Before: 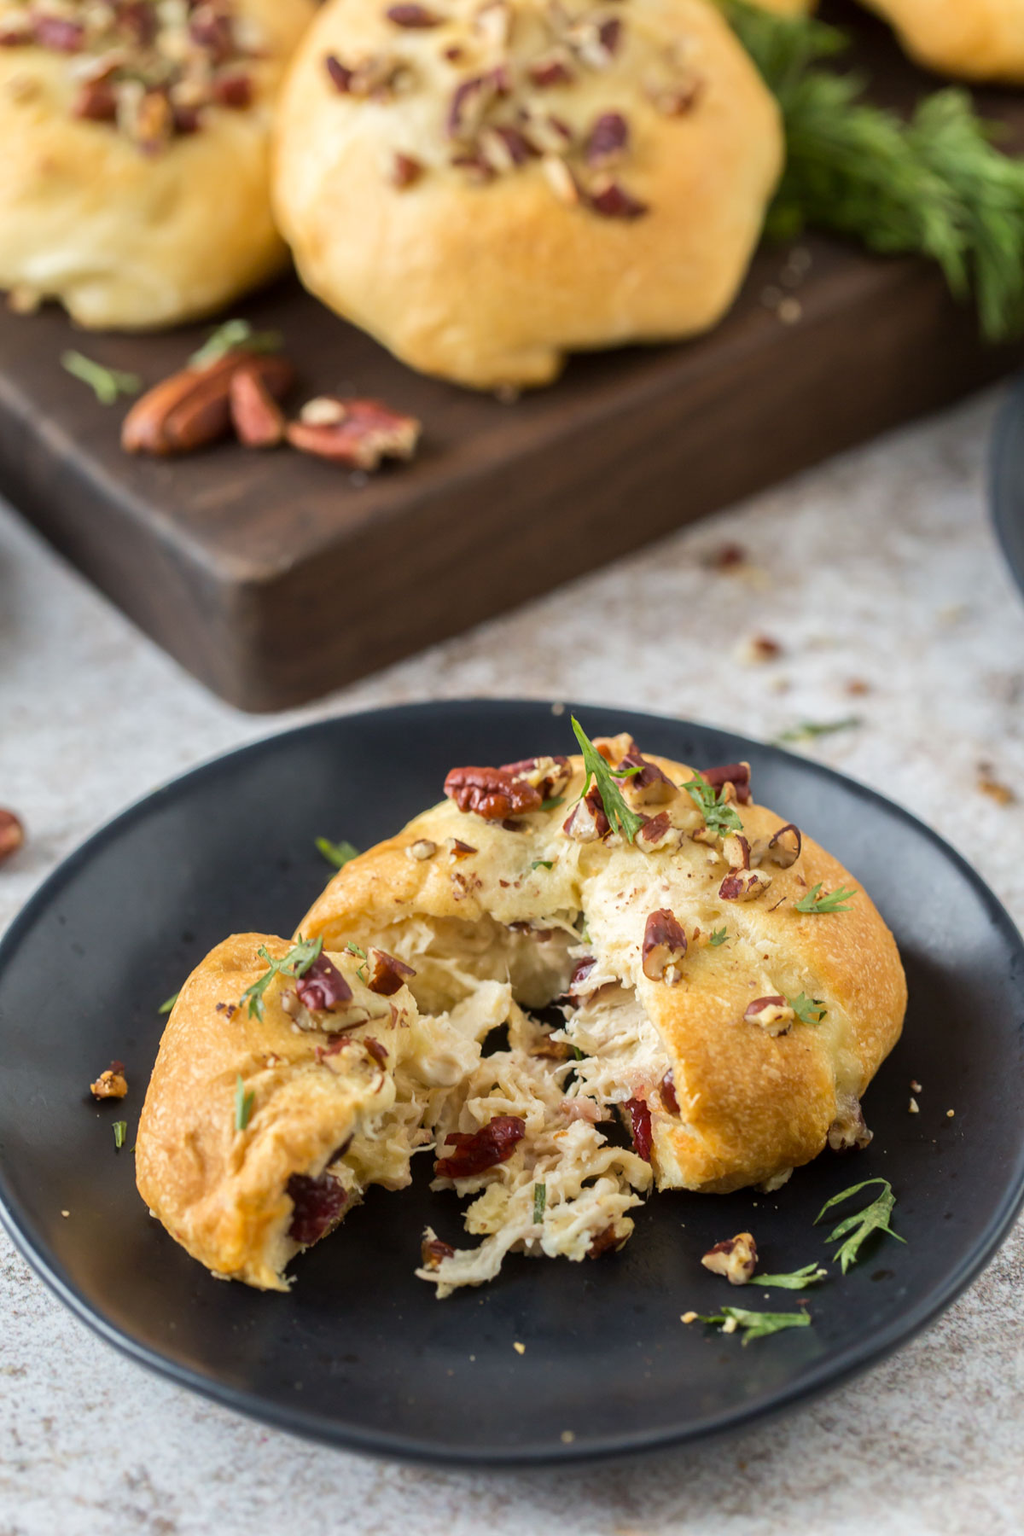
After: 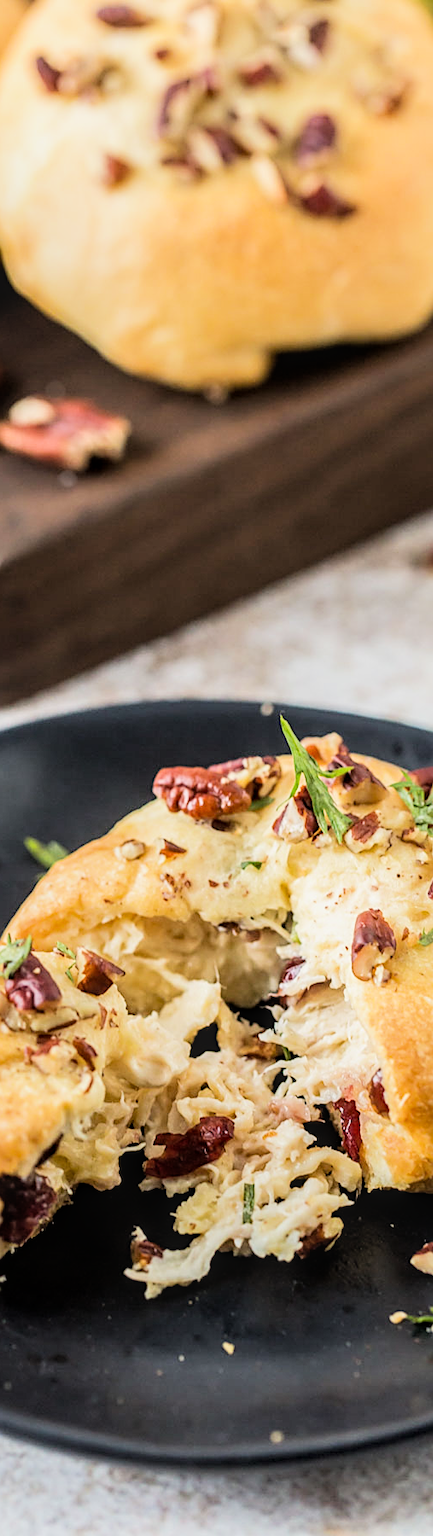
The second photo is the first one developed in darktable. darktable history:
crop: left 28.423%, right 29.172%
filmic rgb: black relative exposure -7.5 EV, white relative exposure 4.99 EV, hardness 3.32, contrast 1.299
exposure: black level correction 0, exposure 0.691 EV, compensate highlight preservation false
sharpen: on, module defaults
local contrast: on, module defaults
